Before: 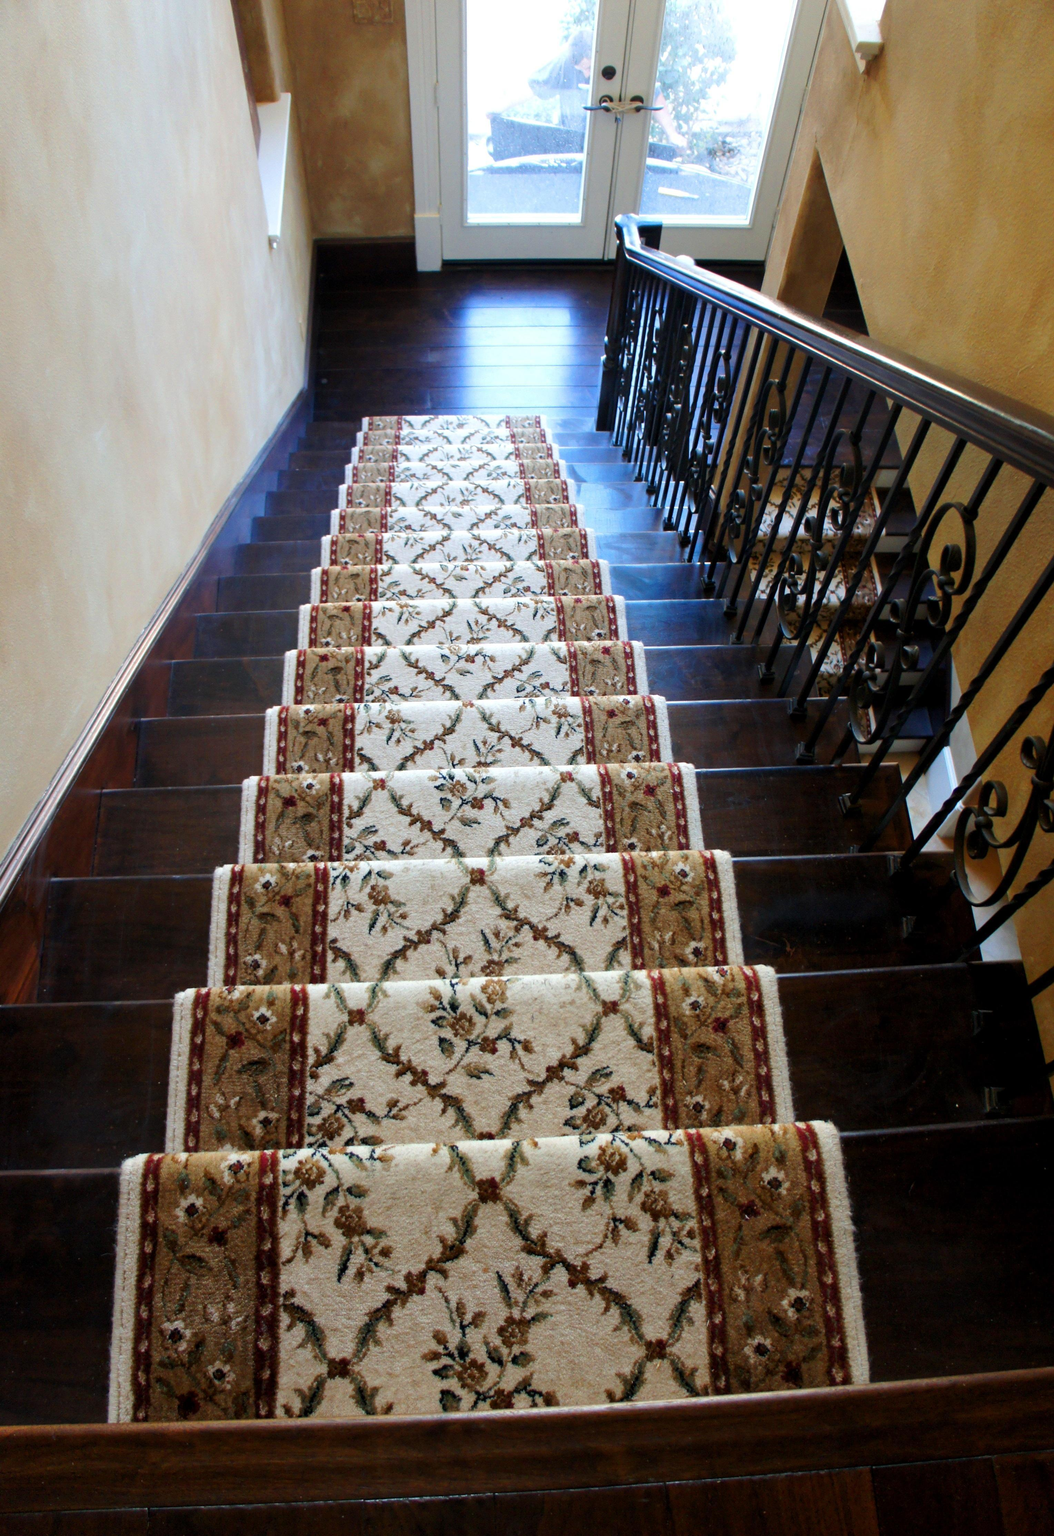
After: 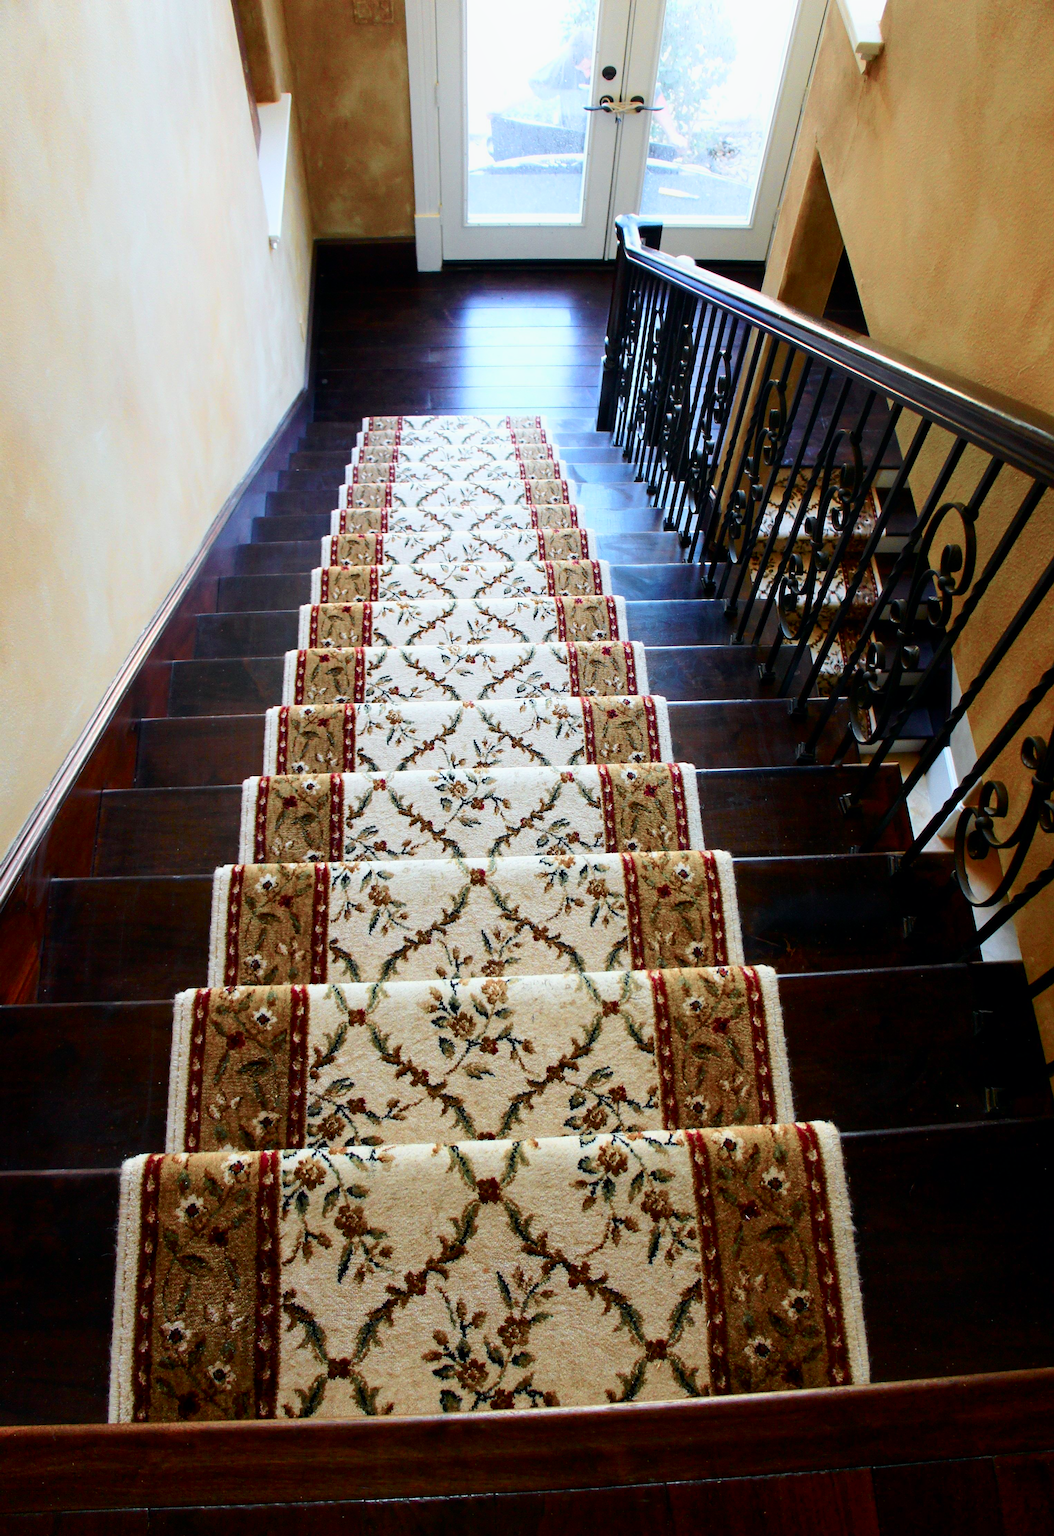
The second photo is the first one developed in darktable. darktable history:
tone curve: curves: ch0 [(0, 0) (0.058, 0.027) (0.214, 0.183) (0.304, 0.288) (0.51, 0.549) (0.658, 0.7) (0.741, 0.775) (0.844, 0.866) (0.986, 0.957)]; ch1 [(0, 0) (0.172, 0.123) (0.312, 0.296) (0.437, 0.429) (0.471, 0.469) (0.502, 0.5) (0.513, 0.515) (0.572, 0.603) (0.617, 0.653) (0.68, 0.724) (0.889, 0.924) (1, 1)]; ch2 [(0, 0) (0.411, 0.424) (0.489, 0.49) (0.502, 0.5) (0.517, 0.519) (0.549, 0.578) (0.604, 0.628) (0.693, 0.686) (1, 1)], color space Lab, independent channels, preserve colors none
shadows and highlights: shadows 0, highlights 40
sharpen: on, module defaults
